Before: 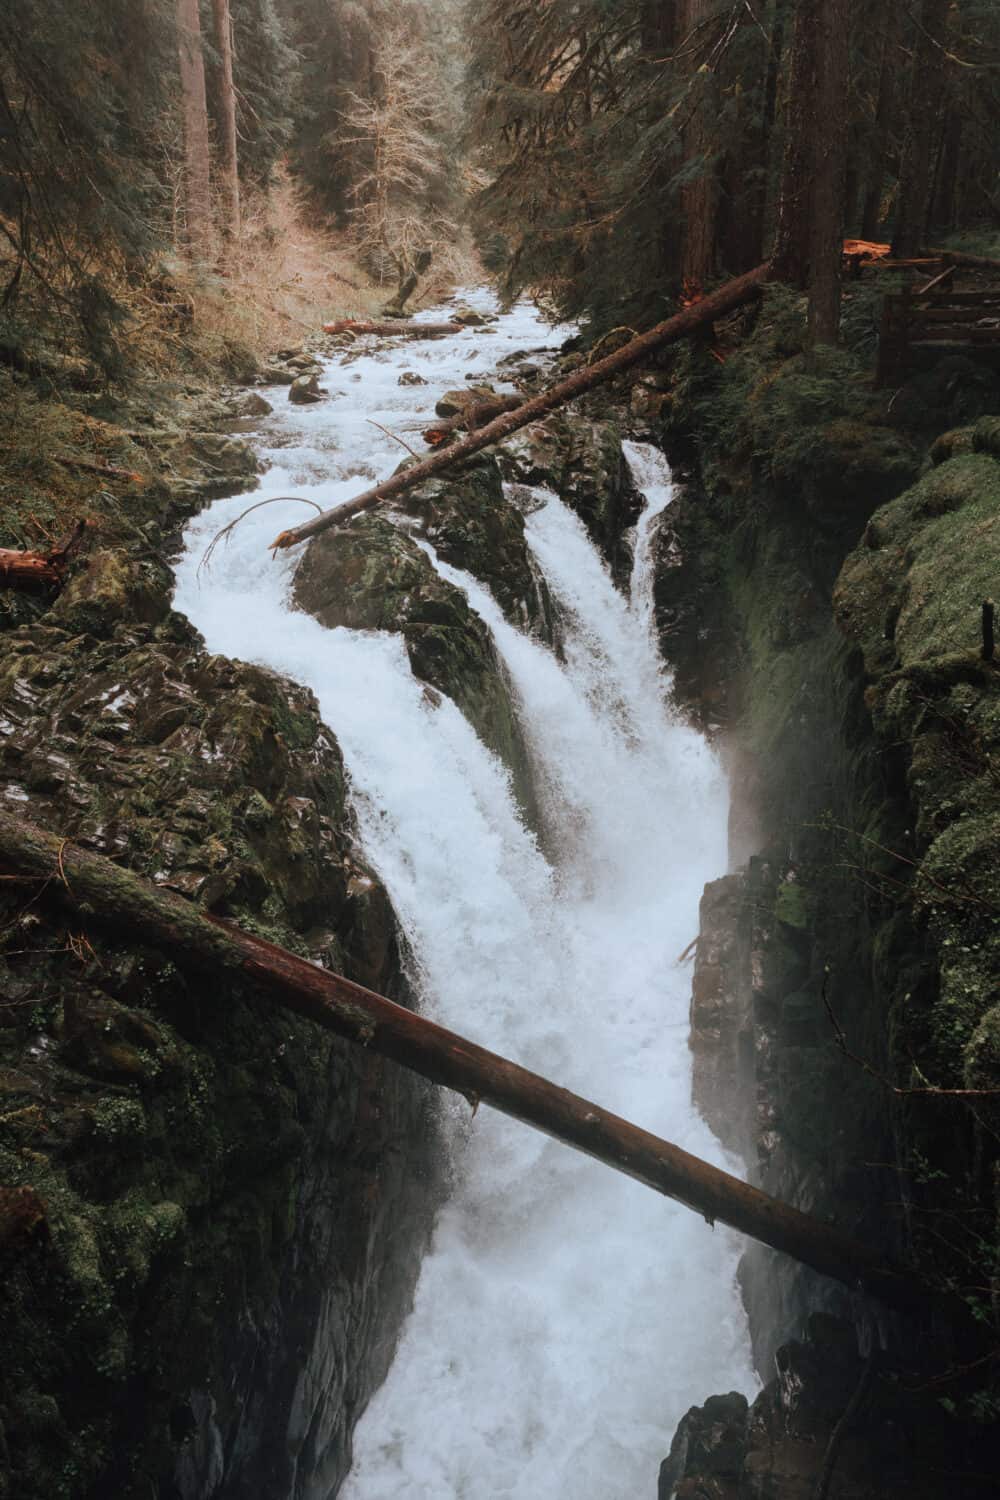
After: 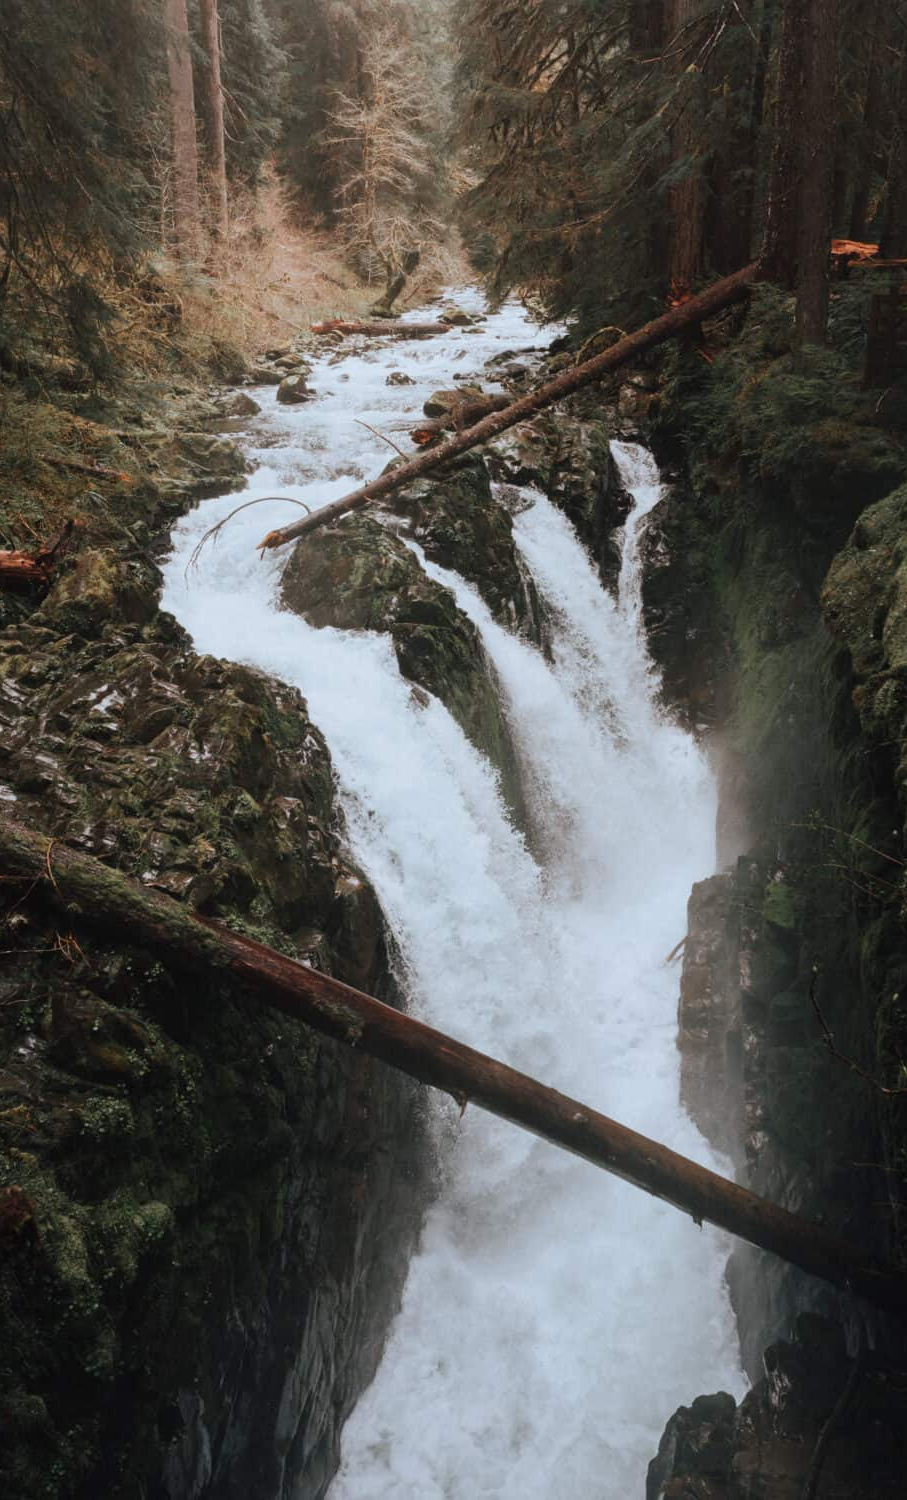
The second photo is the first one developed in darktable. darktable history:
crop and rotate: left 1.296%, right 7.977%
